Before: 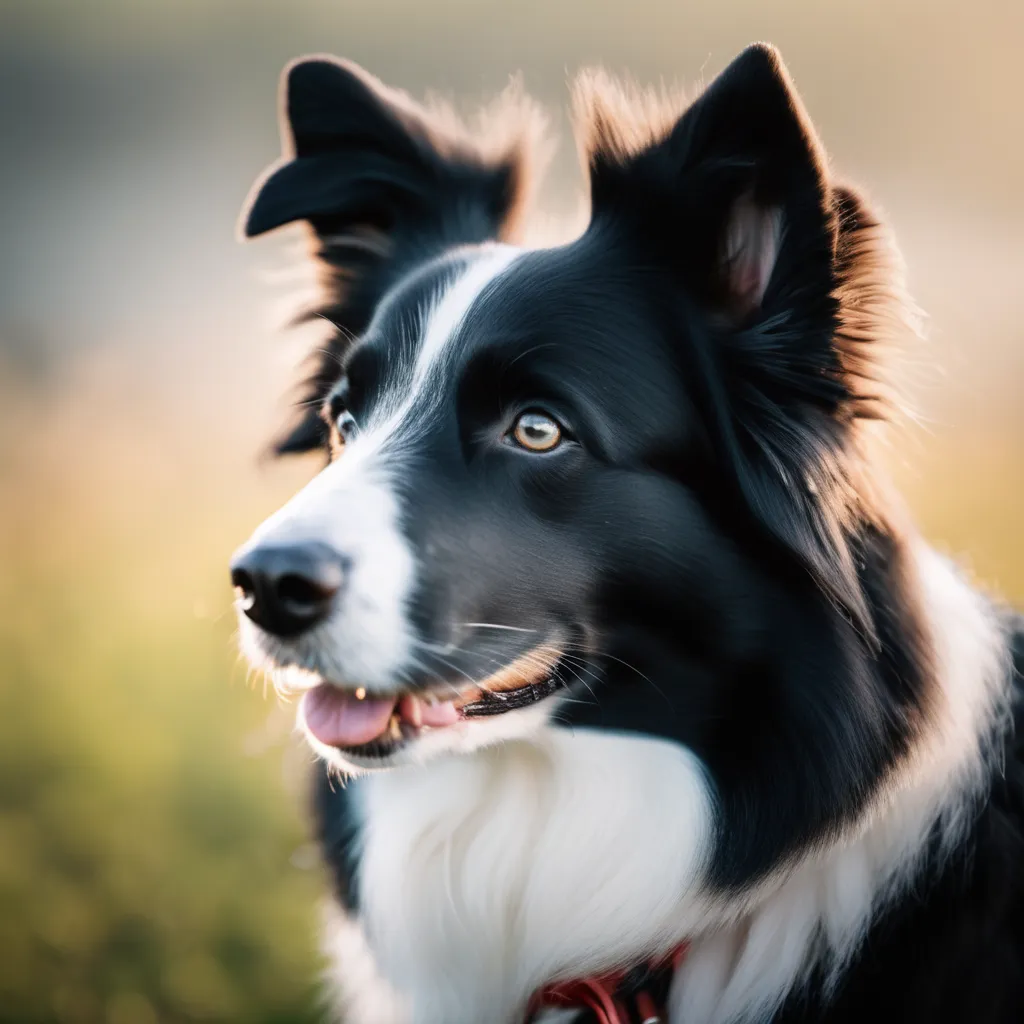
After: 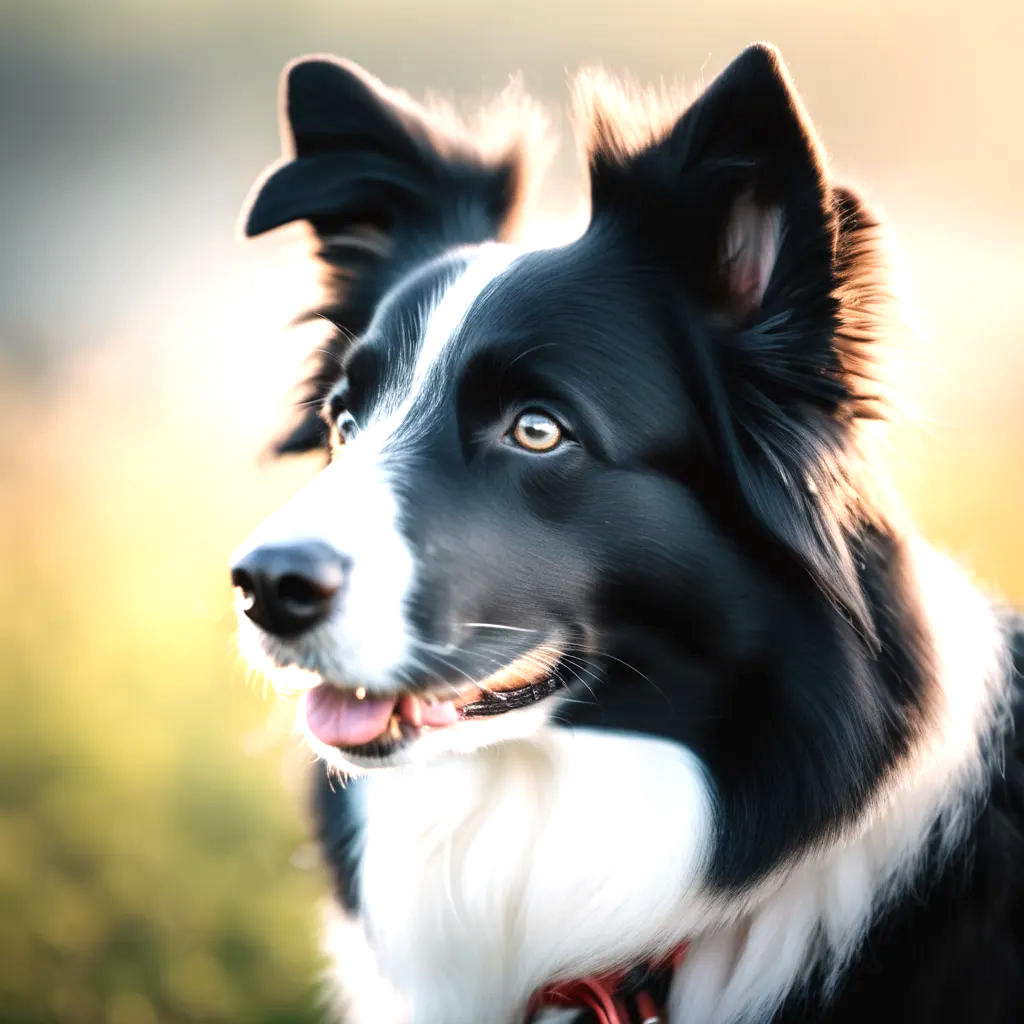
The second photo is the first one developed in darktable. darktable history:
tone equalizer: on, module defaults
exposure: black level correction 0, exposure 0.7 EV, compensate exposure bias true, compensate highlight preservation false
